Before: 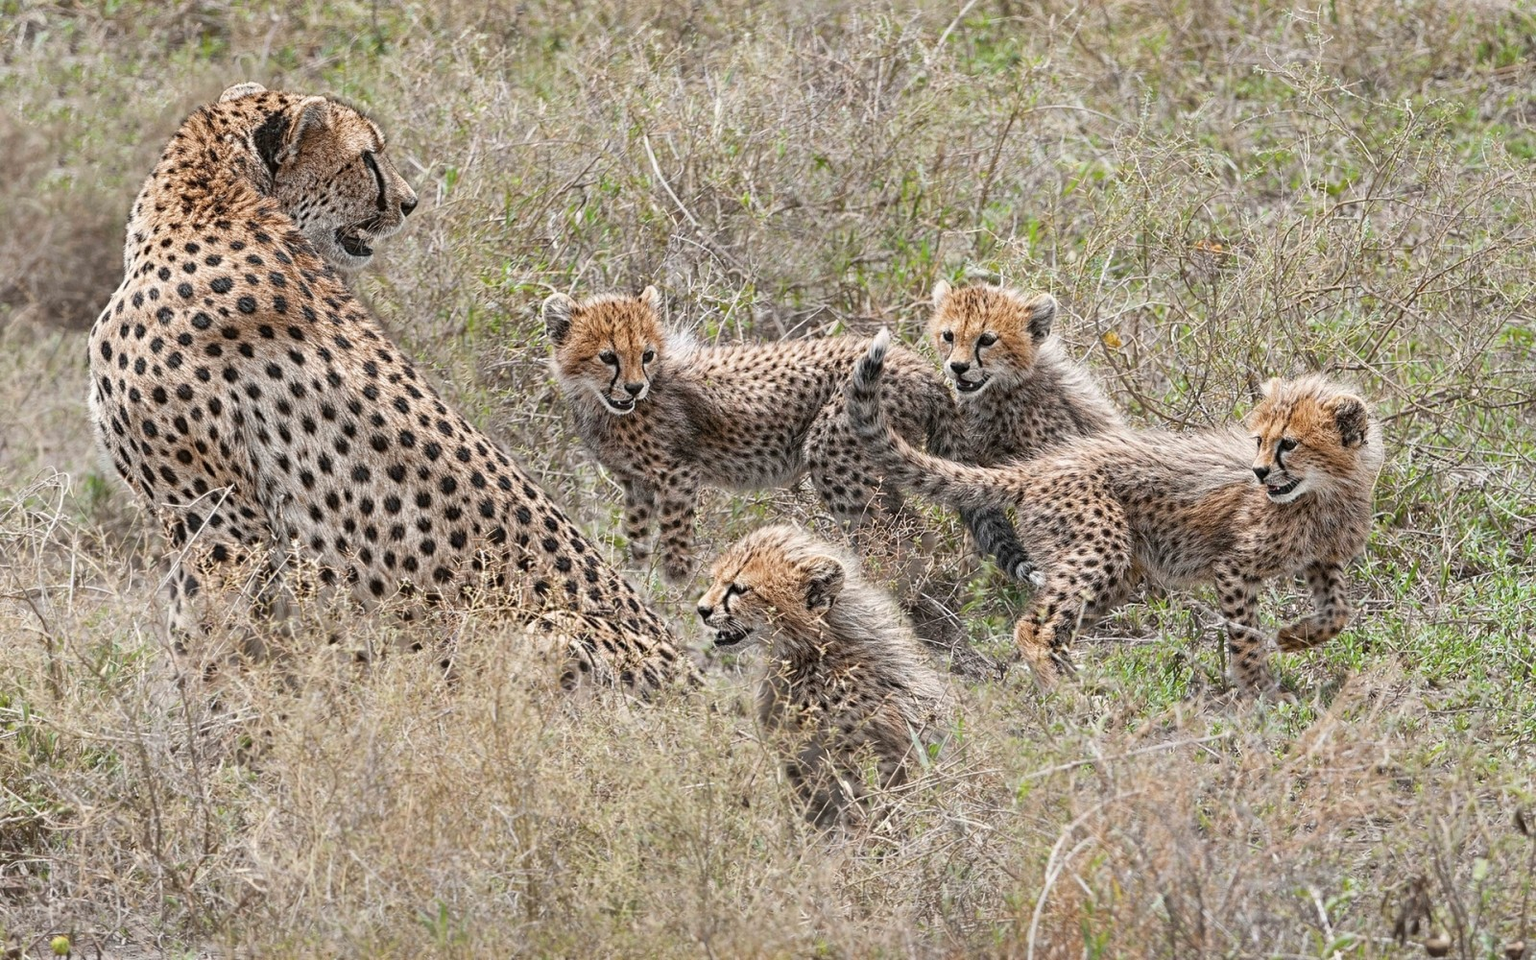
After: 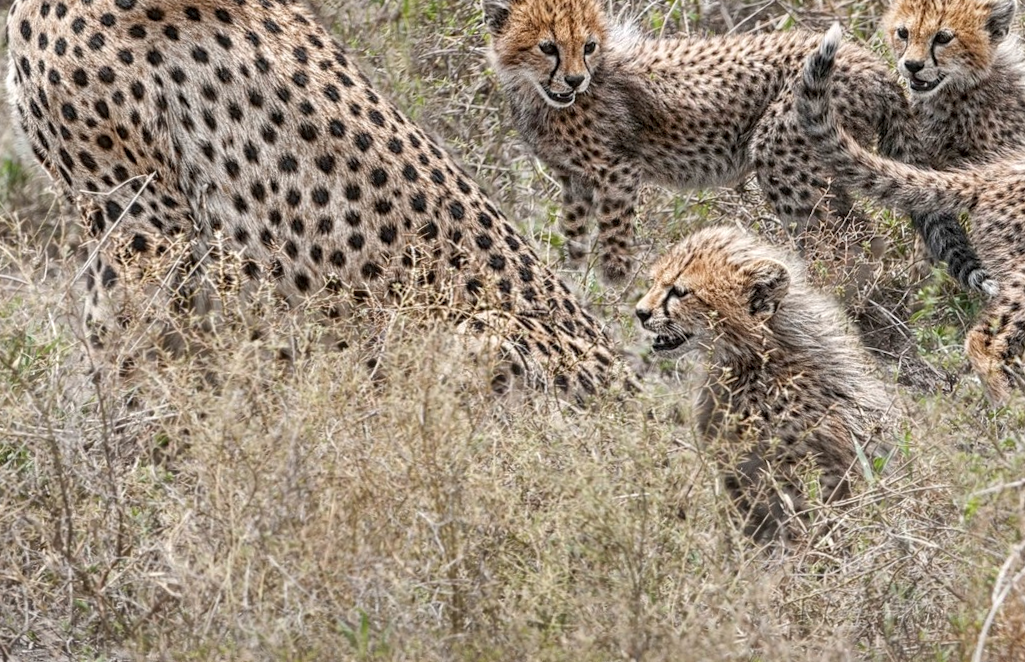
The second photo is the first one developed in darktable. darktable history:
crop and rotate: angle -1.19°, left 4.04%, top 31.536%, right 29.759%
local contrast: on, module defaults
shadows and highlights: soften with gaussian
base curve: curves: ch0 [(0, 0) (0.283, 0.295) (1, 1)], preserve colors none
